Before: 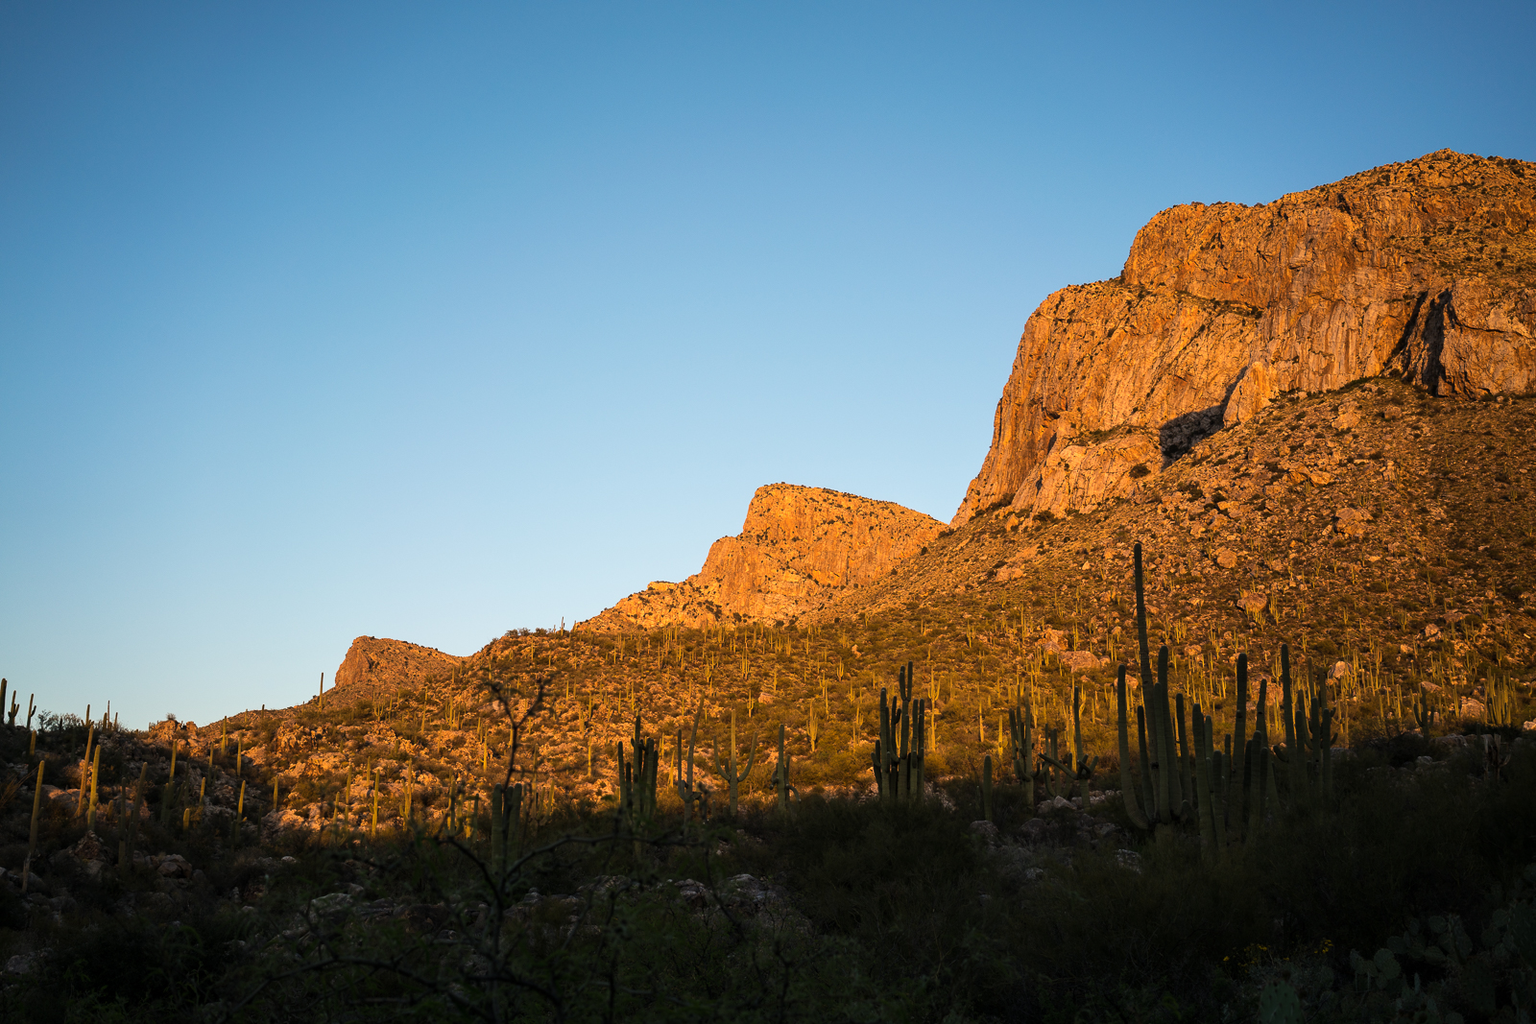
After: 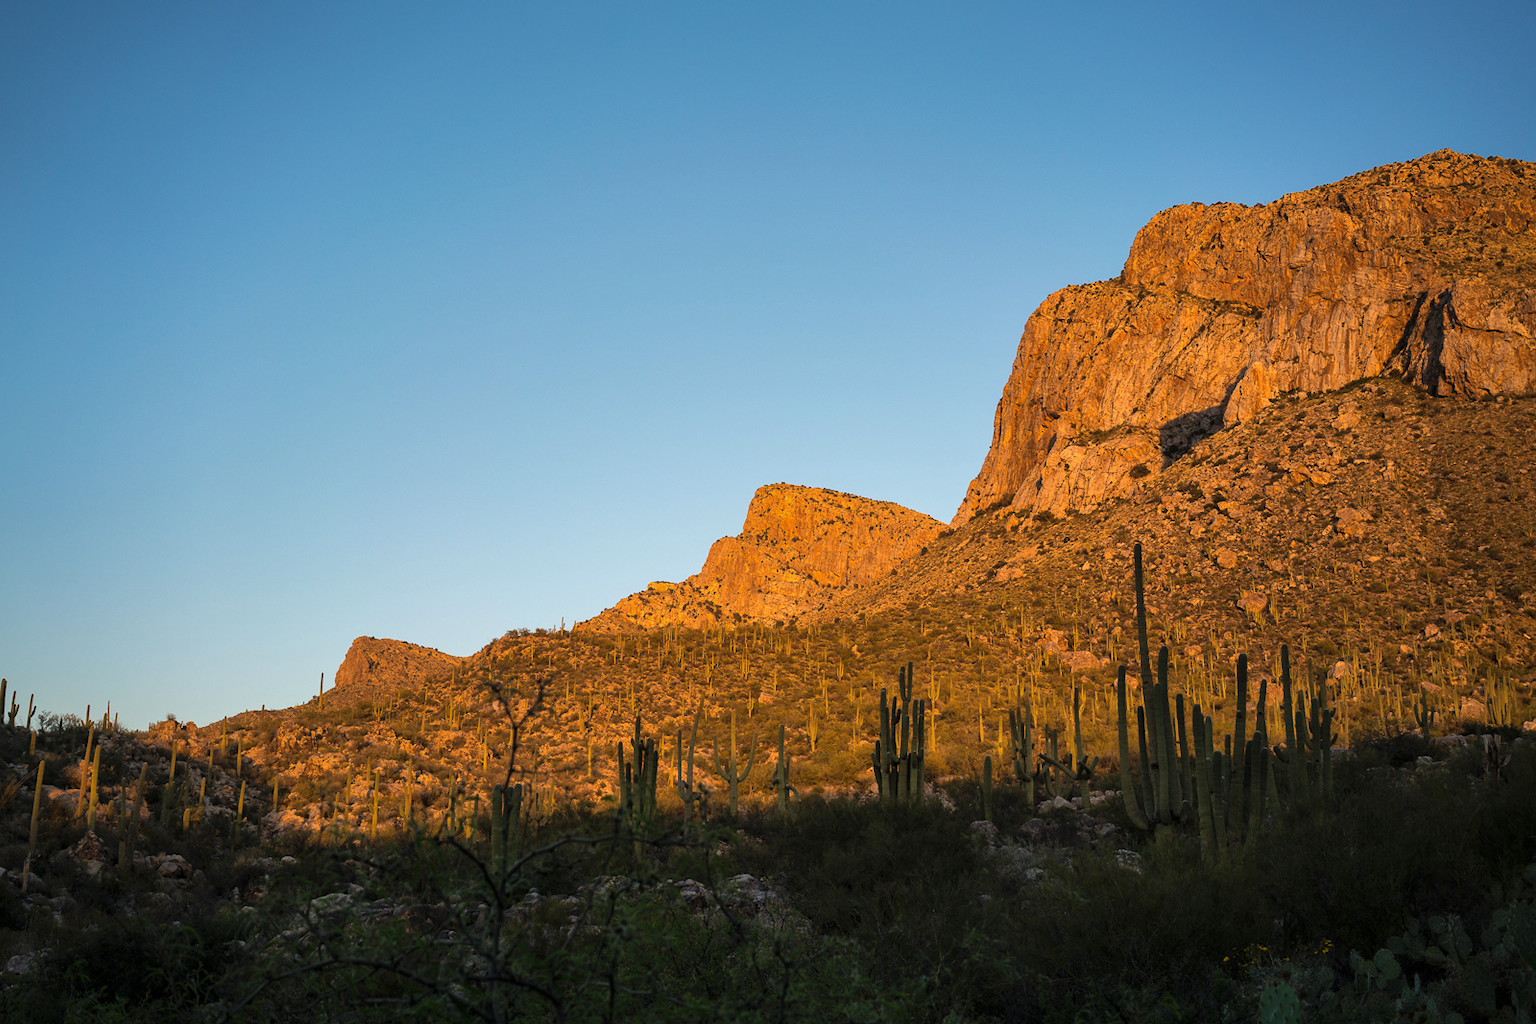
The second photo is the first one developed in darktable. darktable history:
shadows and highlights: shadows color adjustment 97.98%, highlights color adjustment 58.6%
